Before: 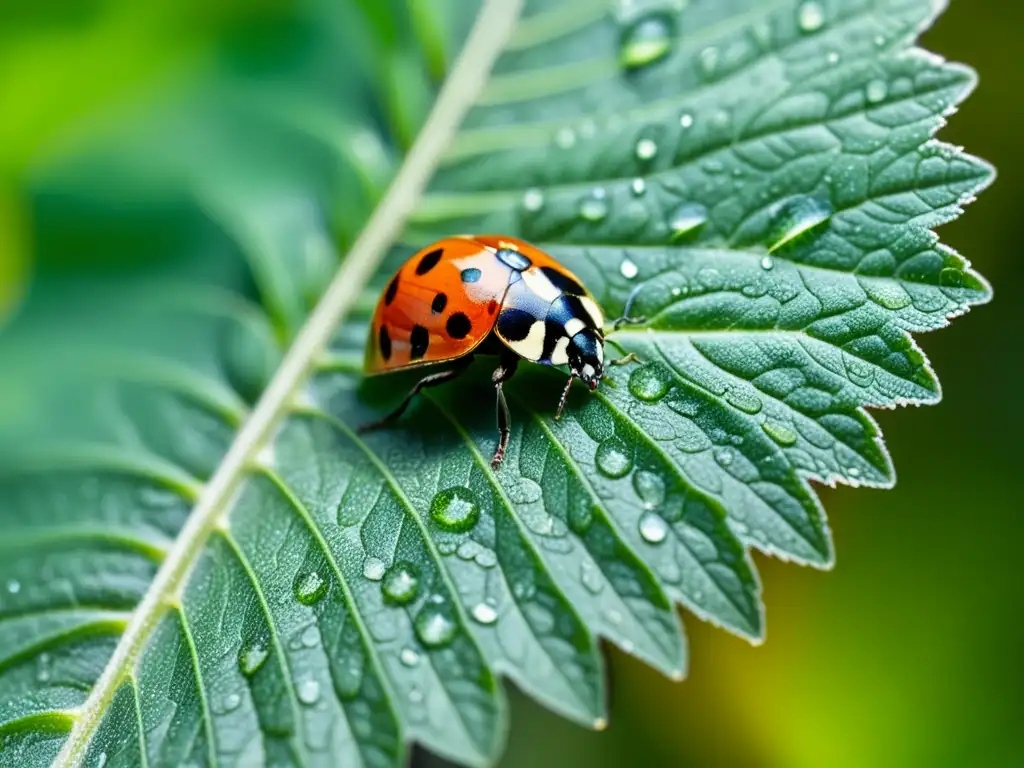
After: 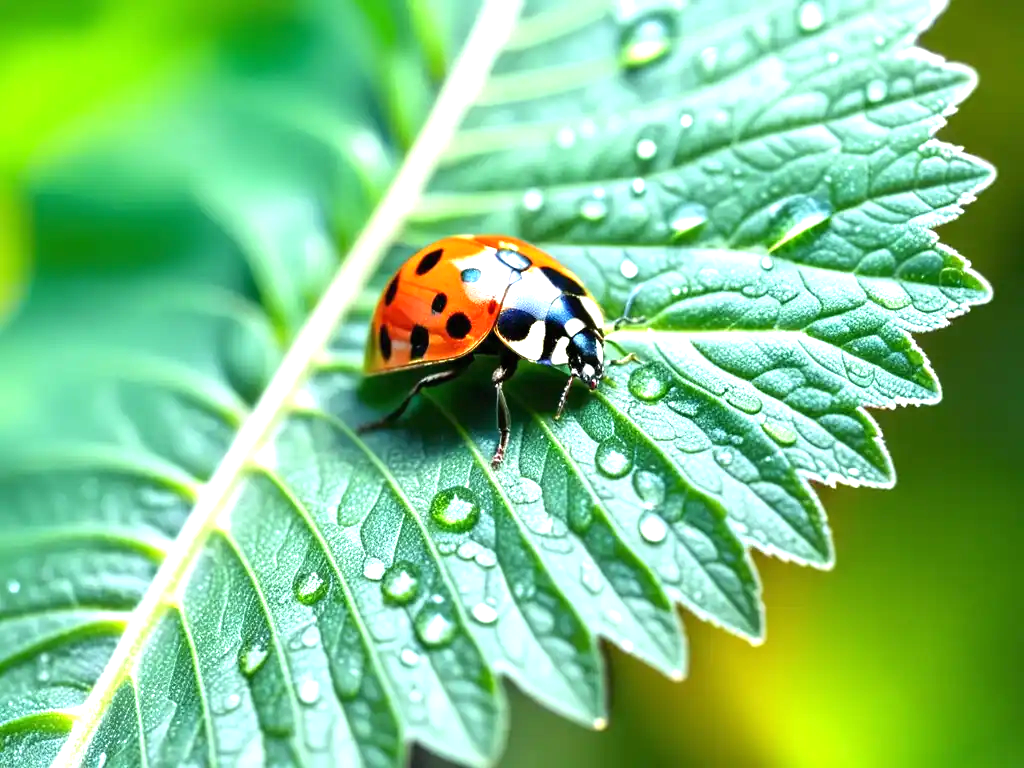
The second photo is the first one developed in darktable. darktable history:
exposure: black level correction 0, exposure 1.098 EV, compensate exposure bias true, compensate highlight preservation false
